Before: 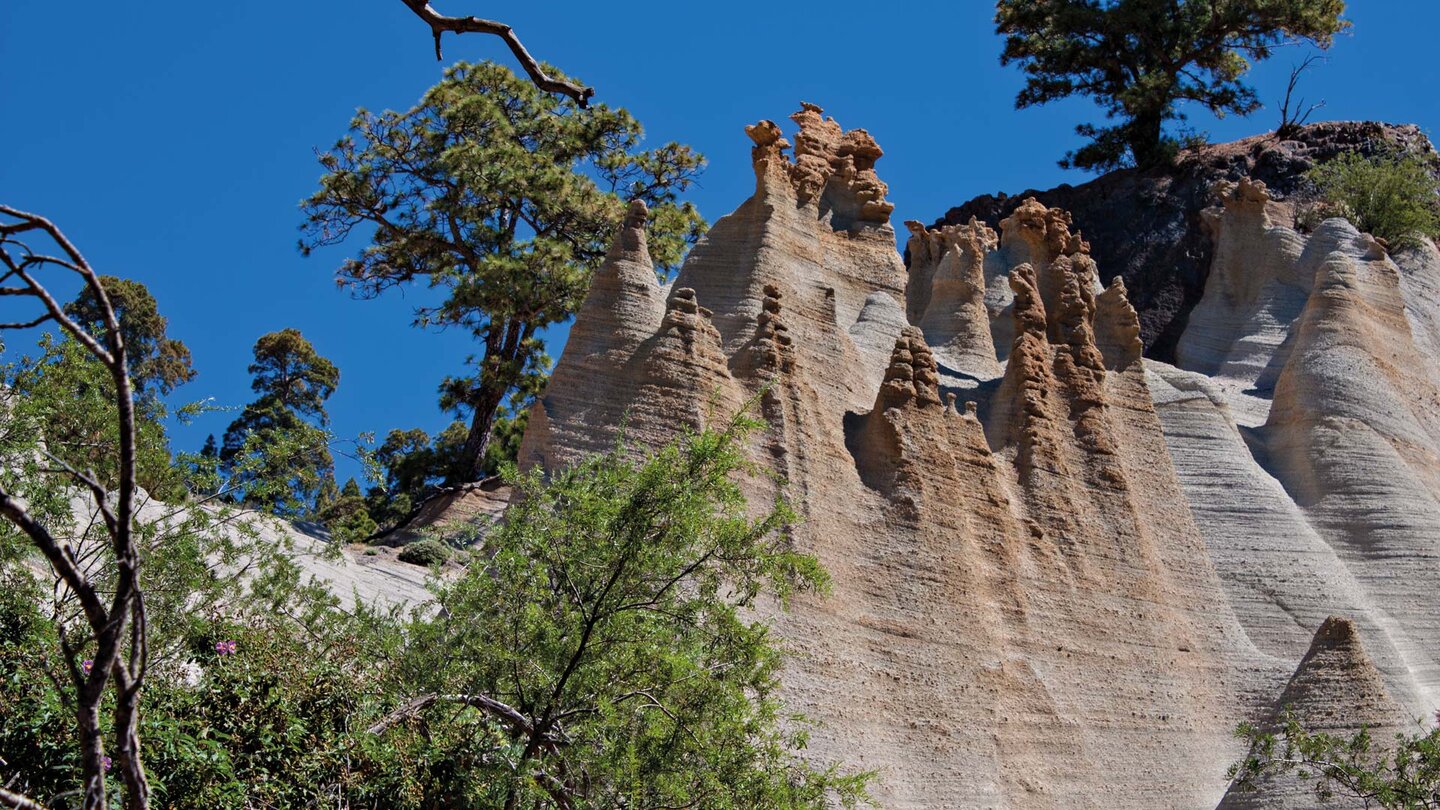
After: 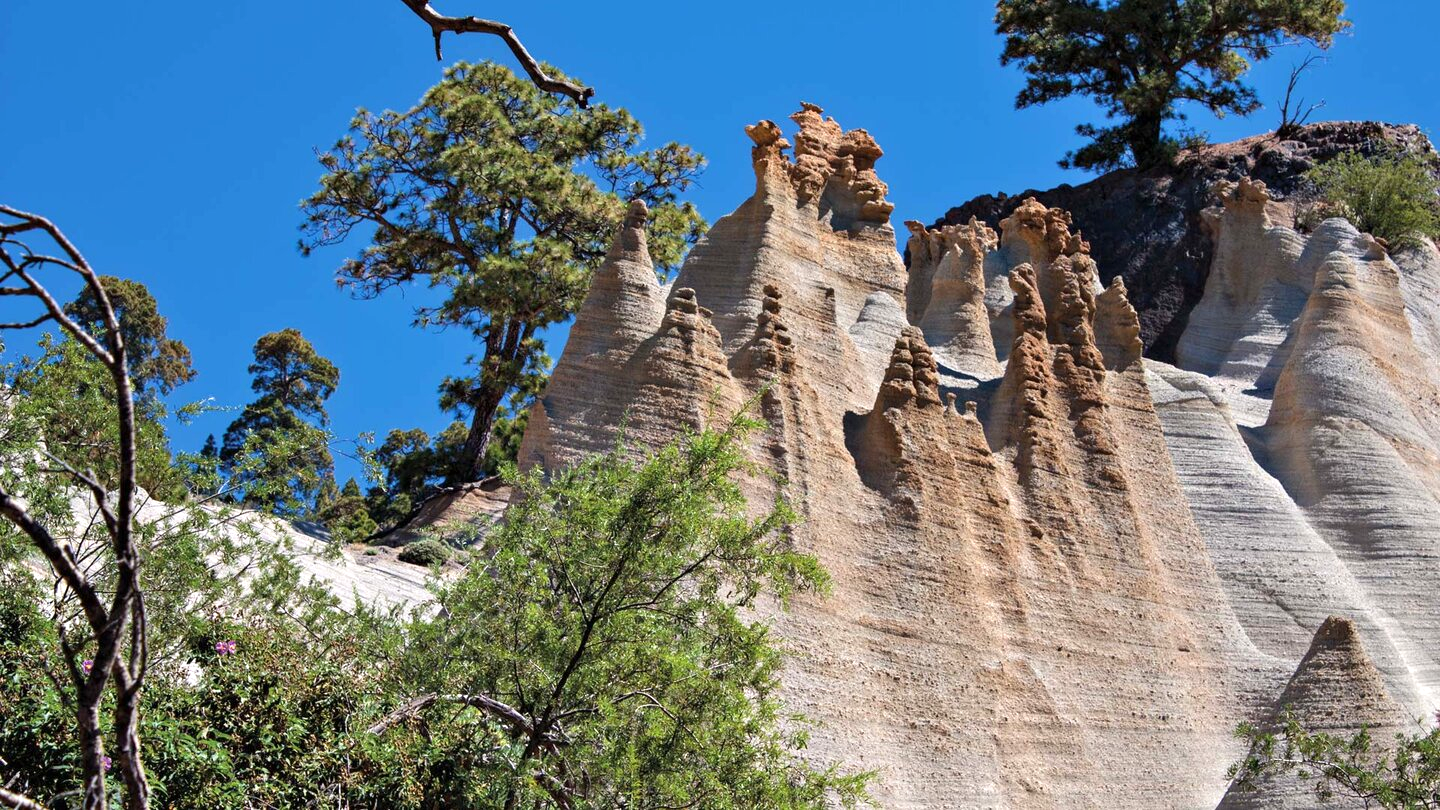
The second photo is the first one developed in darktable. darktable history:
shadows and highlights: shadows 37.27, highlights -28.18, soften with gaussian
exposure: exposure 0.6 EV, compensate highlight preservation false
